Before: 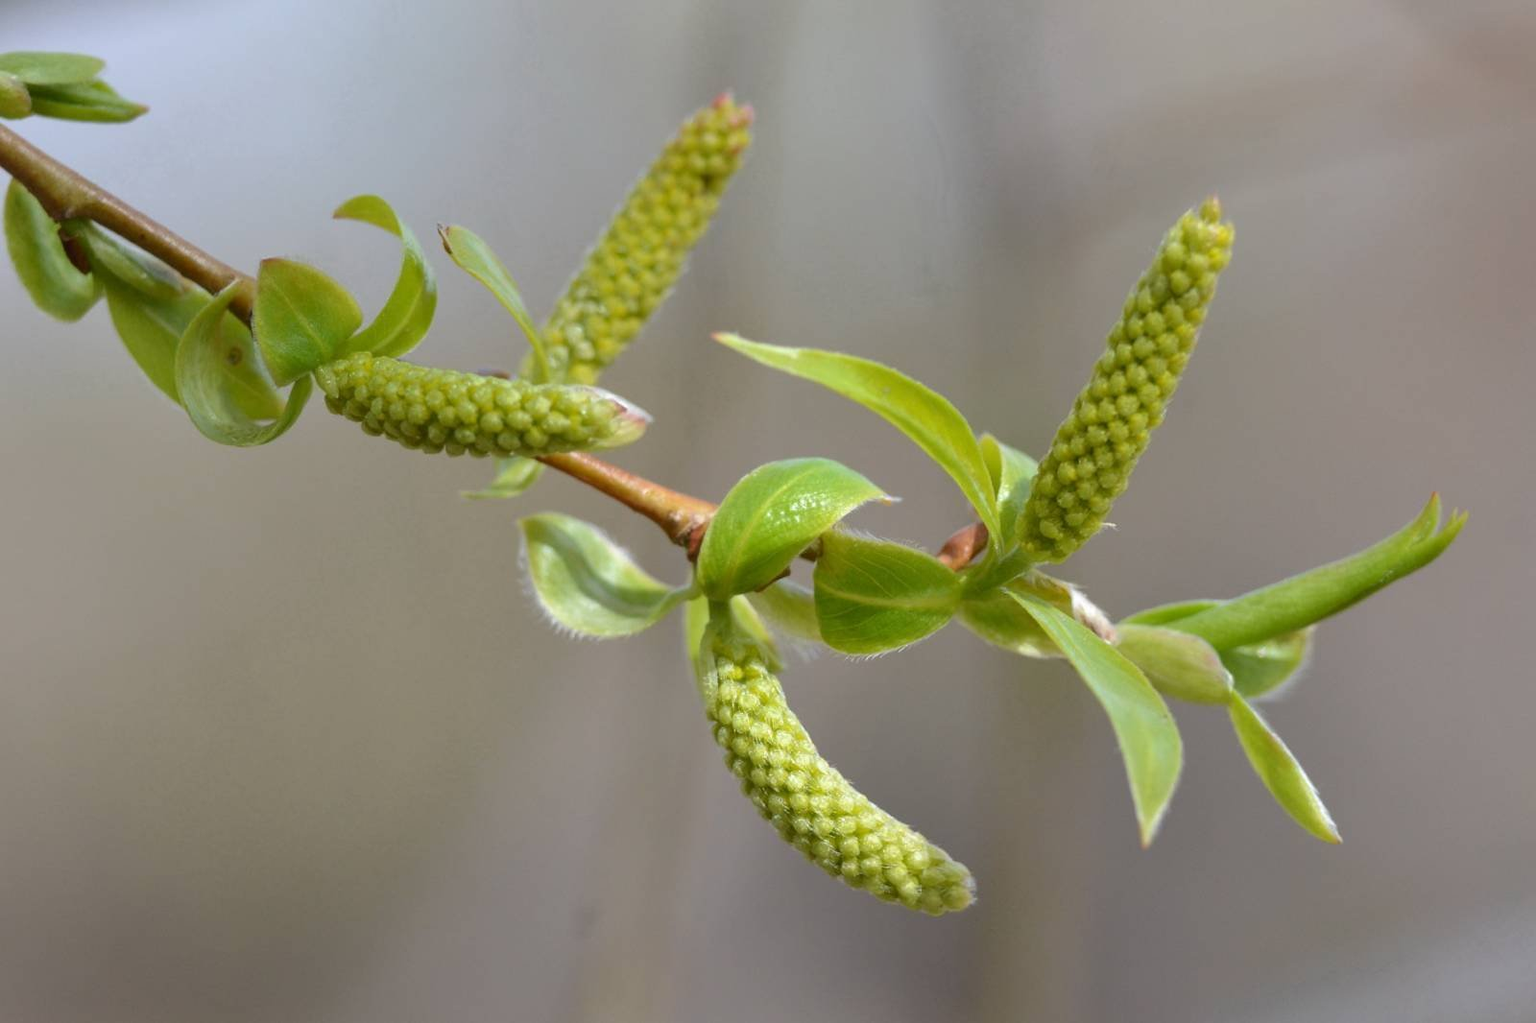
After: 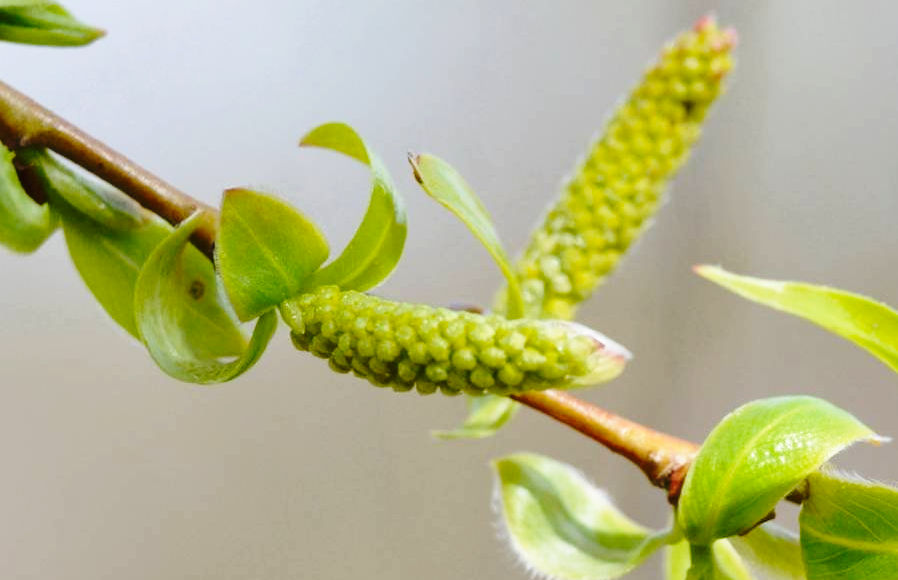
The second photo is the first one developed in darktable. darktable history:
base curve: curves: ch0 [(0, 0) (0.04, 0.03) (0.133, 0.232) (0.448, 0.748) (0.843, 0.968) (1, 1)], preserve colors none
crop and rotate: left 3.042%, top 7.646%, right 40.83%, bottom 37.918%
exposure: exposure -0.151 EV, compensate highlight preservation false
